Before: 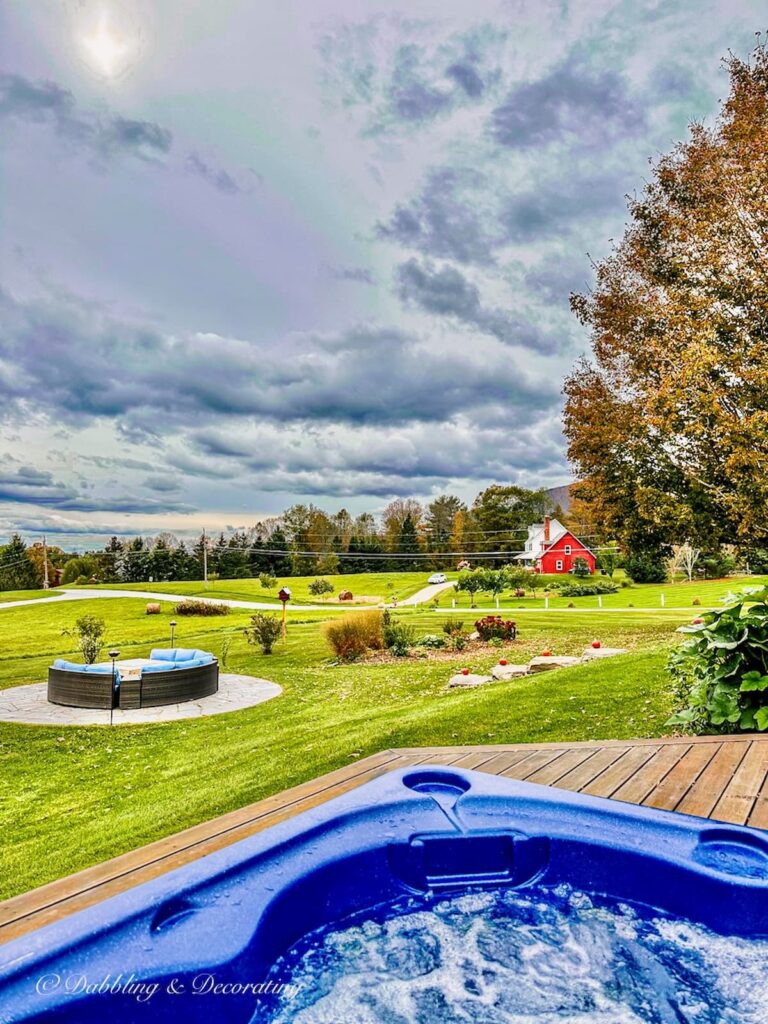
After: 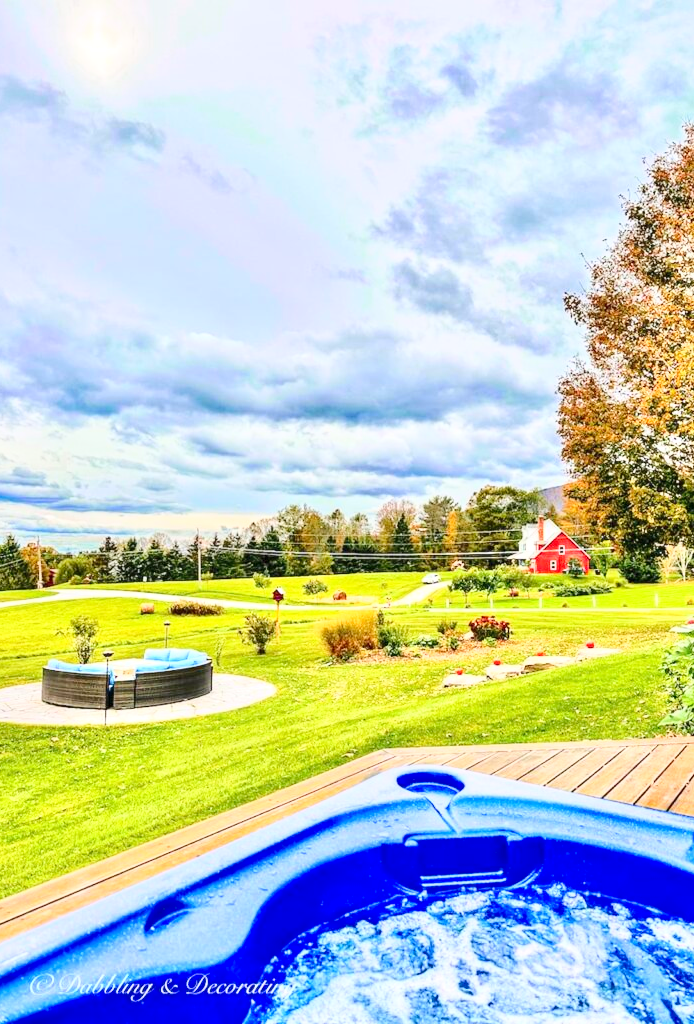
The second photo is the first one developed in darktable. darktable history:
crop and rotate: left 0.853%, right 8.737%
base curve: curves: ch0 [(0, 0) (0.028, 0.03) (0.121, 0.232) (0.46, 0.748) (0.859, 0.968) (1, 1)]
levels: levels [0, 0.43, 0.984]
